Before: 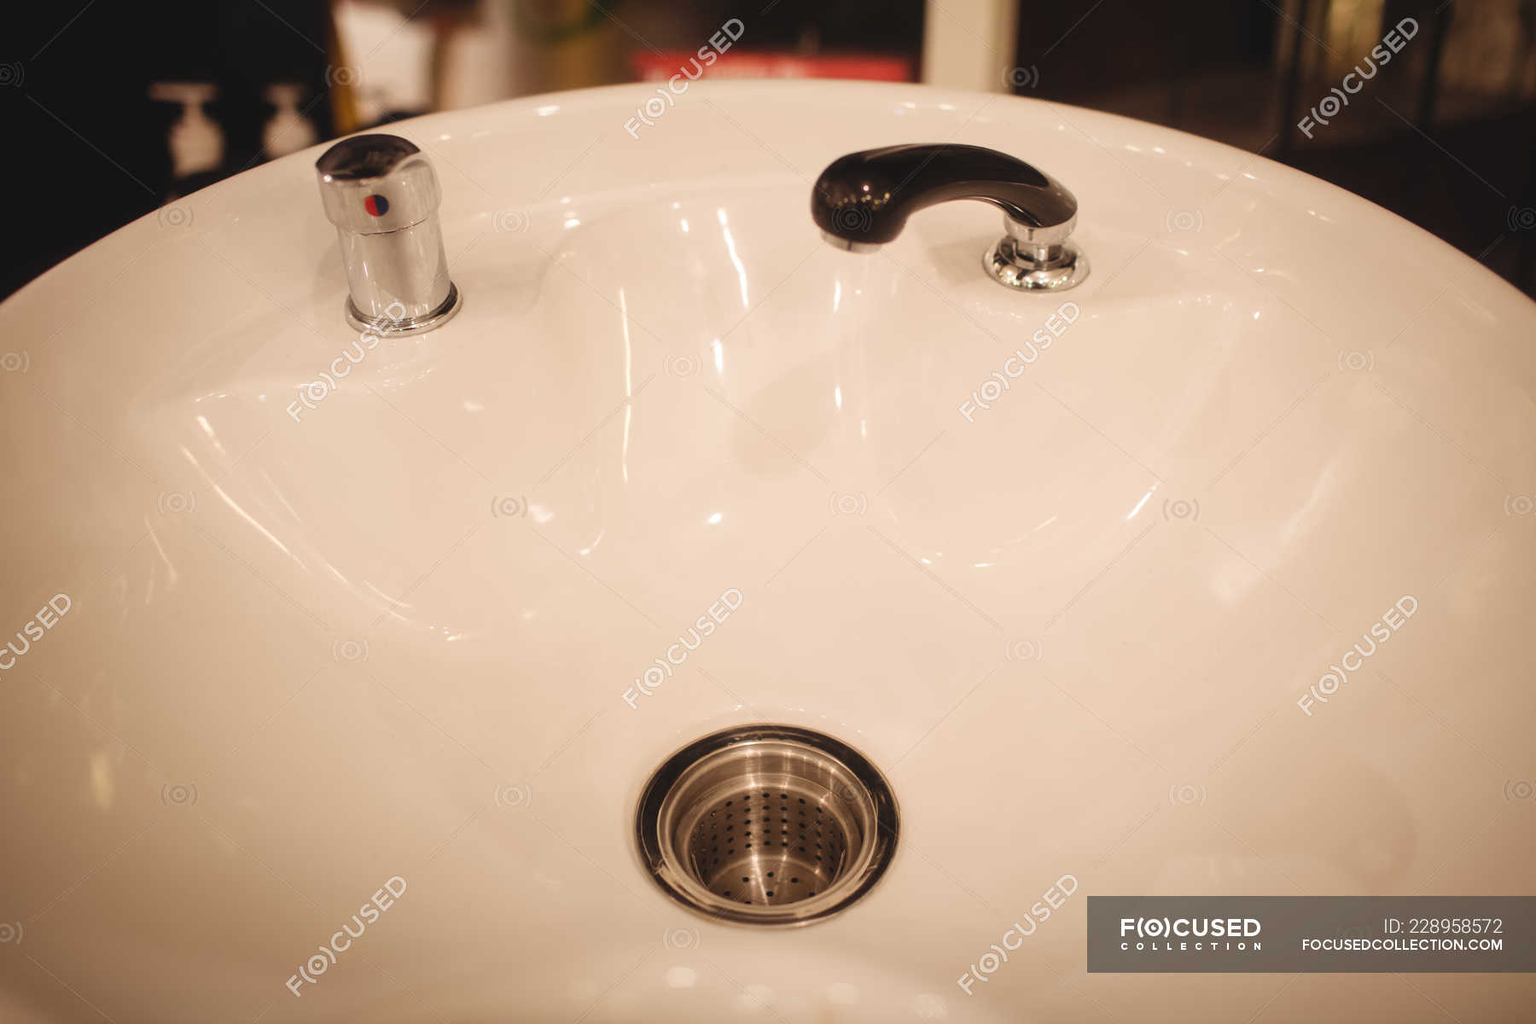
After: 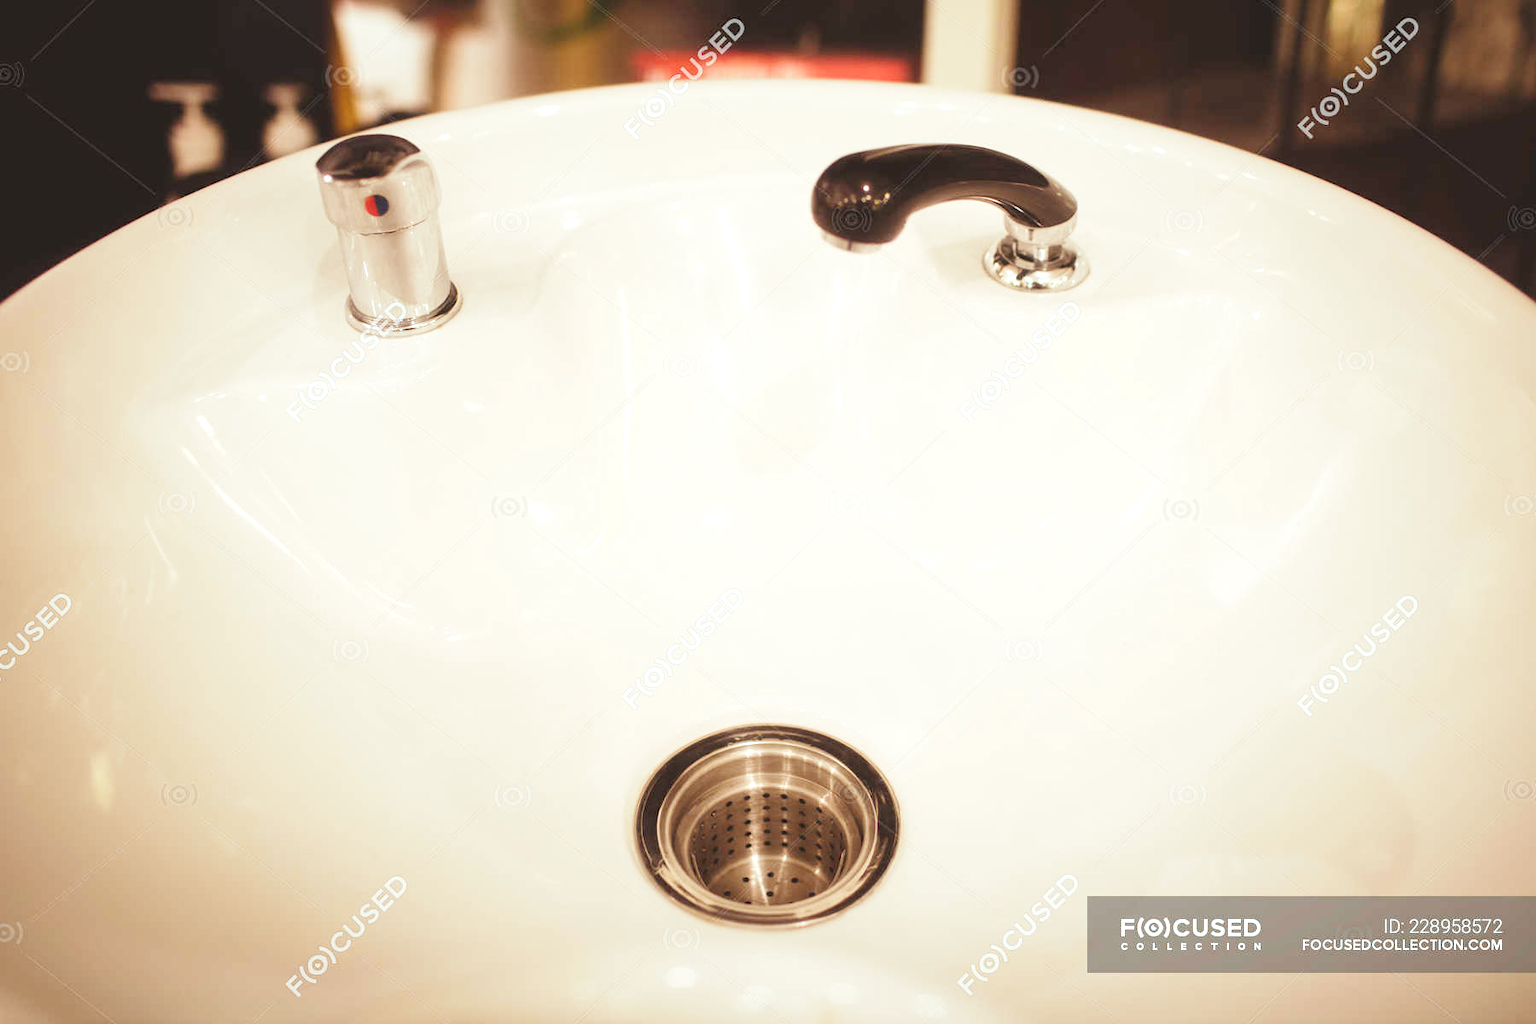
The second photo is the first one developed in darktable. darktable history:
exposure: black level correction 0, exposure 0.5 EV, compensate highlight preservation false
base curve: curves: ch0 [(0, 0) (0.204, 0.334) (0.55, 0.733) (1, 1)], preserve colors none
color correction: highlights a* -5.12, highlights b* -3.85, shadows a* 4.17, shadows b* 4.29
